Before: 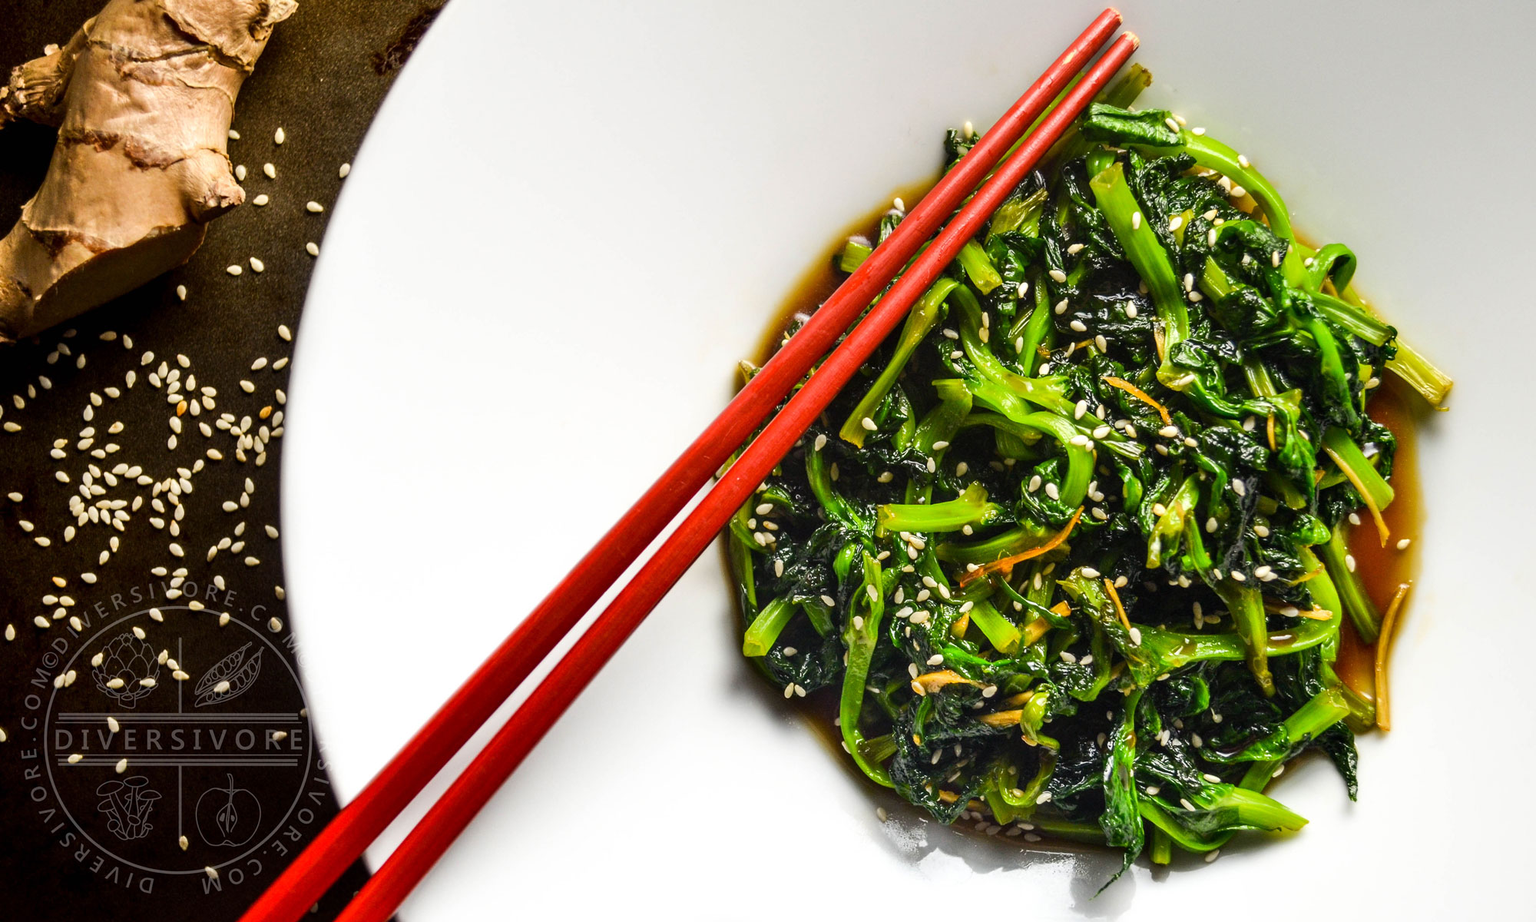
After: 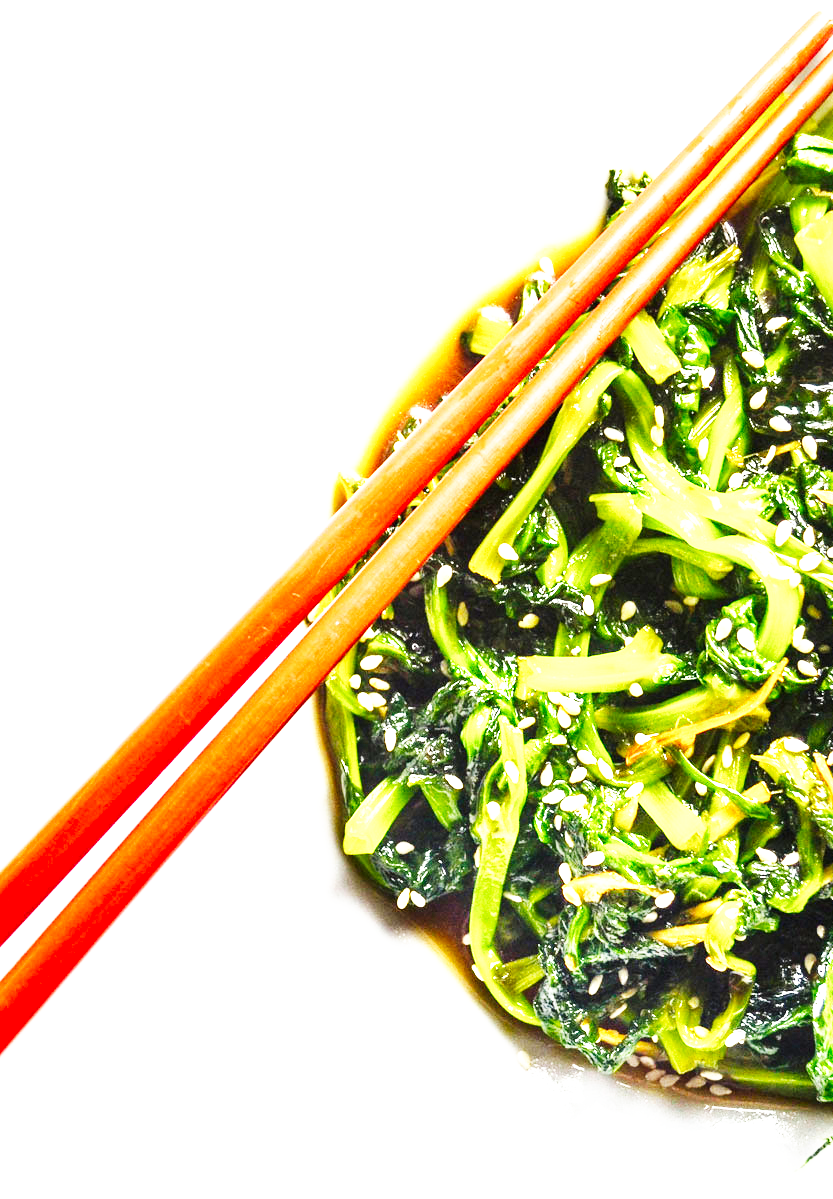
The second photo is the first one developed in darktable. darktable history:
crop: left 31.229%, right 27.105%
base curve: curves: ch0 [(0, 0) (0.007, 0.004) (0.027, 0.03) (0.046, 0.07) (0.207, 0.54) (0.442, 0.872) (0.673, 0.972) (1, 1)], preserve colors none
exposure: black level correction 0, exposure 1.6 EV, compensate exposure bias true, compensate highlight preservation false
